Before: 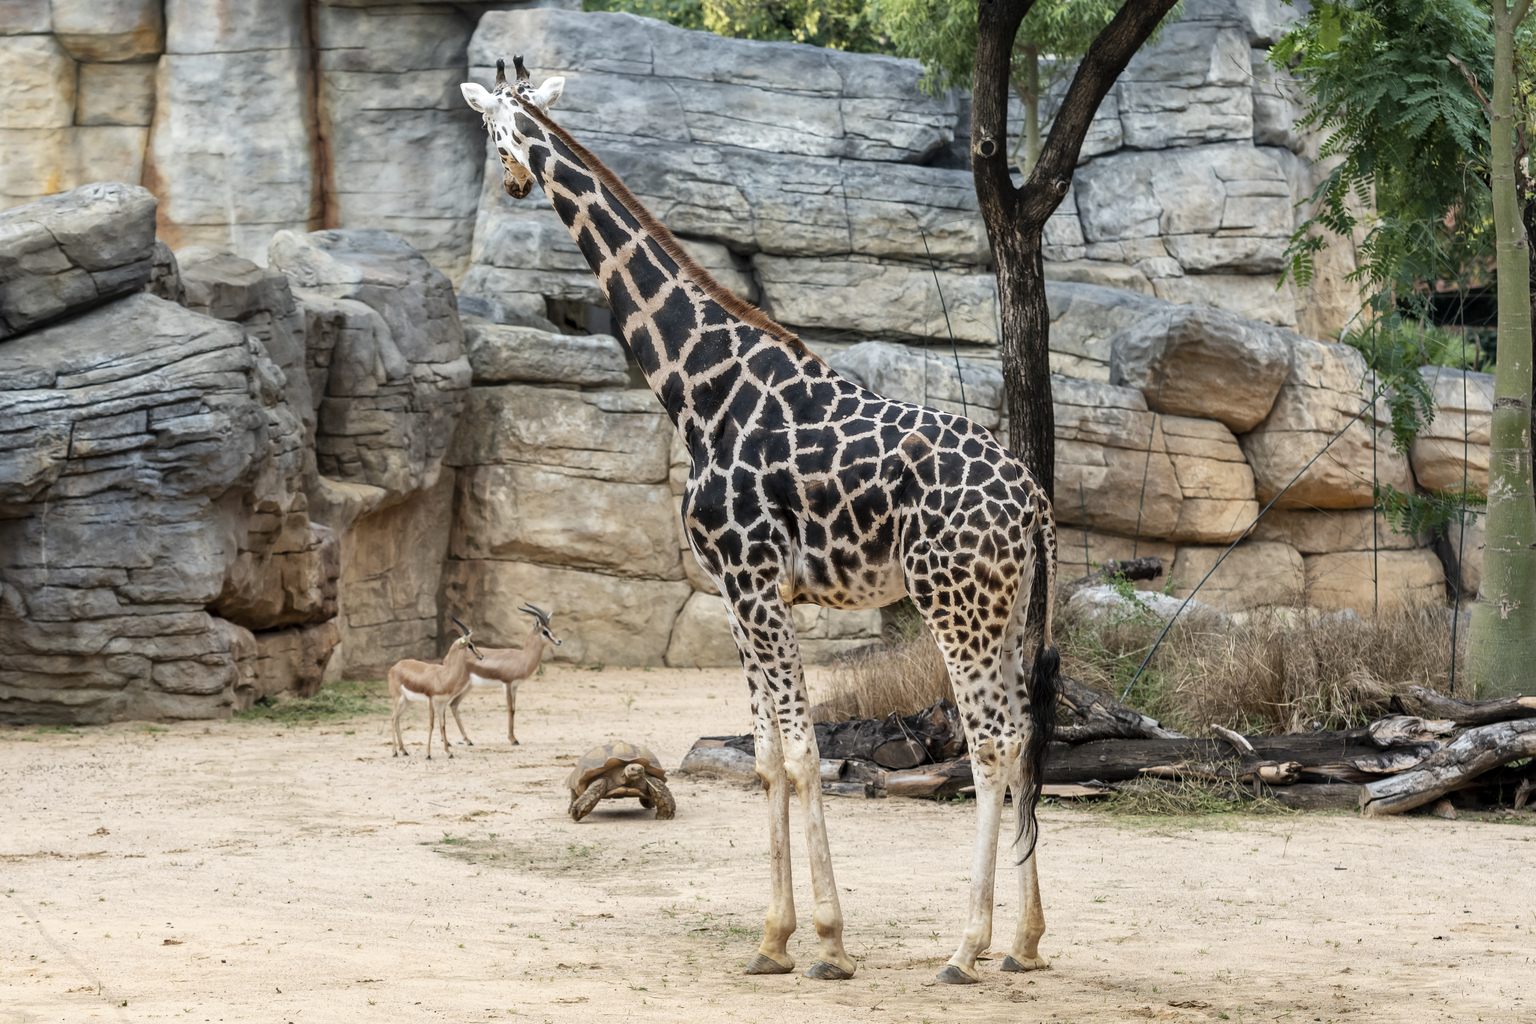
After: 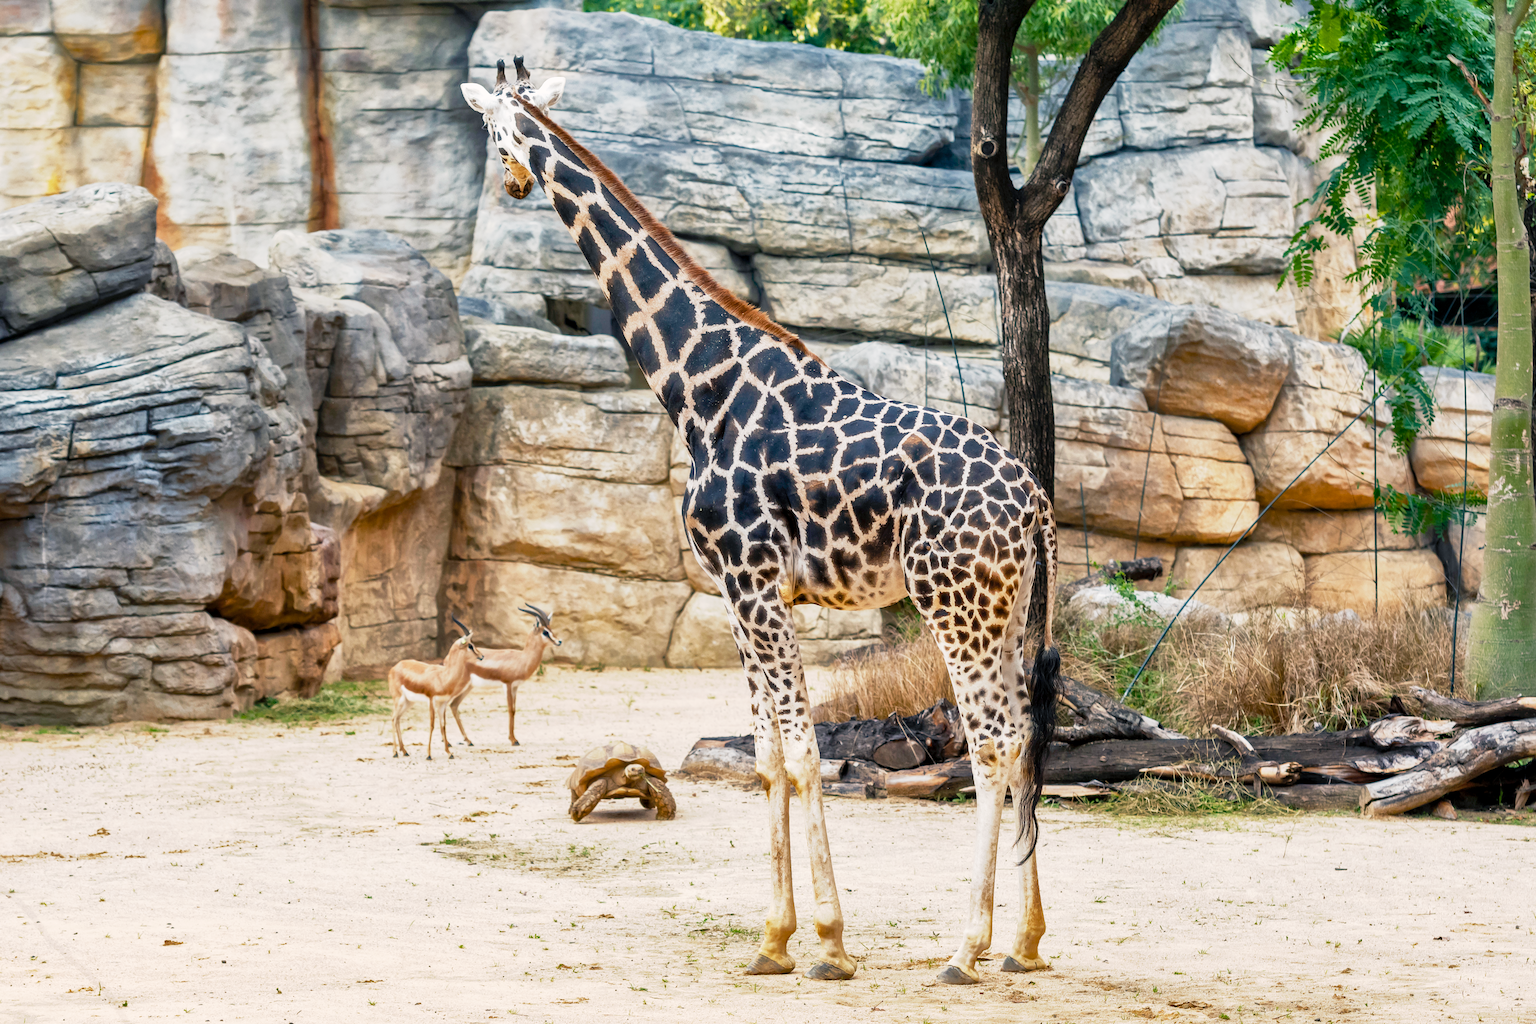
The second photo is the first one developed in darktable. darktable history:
base curve: curves: ch0 [(0, 0) (0.088, 0.125) (0.176, 0.251) (0.354, 0.501) (0.613, 0.749) (1, 0.877)], preserve colors none
shadows and highlights: on, module defaults
color balance rgb: shadows lift › chroma 4.21%, shadows lift › hue 252.22°, highlights gain › chroma 1.36%, highlights gain › hue 50.24°, perceptual saturation grading › mid-tones 6.33%, perceptual saturation grading › shadows 72.44%, perceptual brilliance grading › highlights 11.59%, contrast 5.05%
